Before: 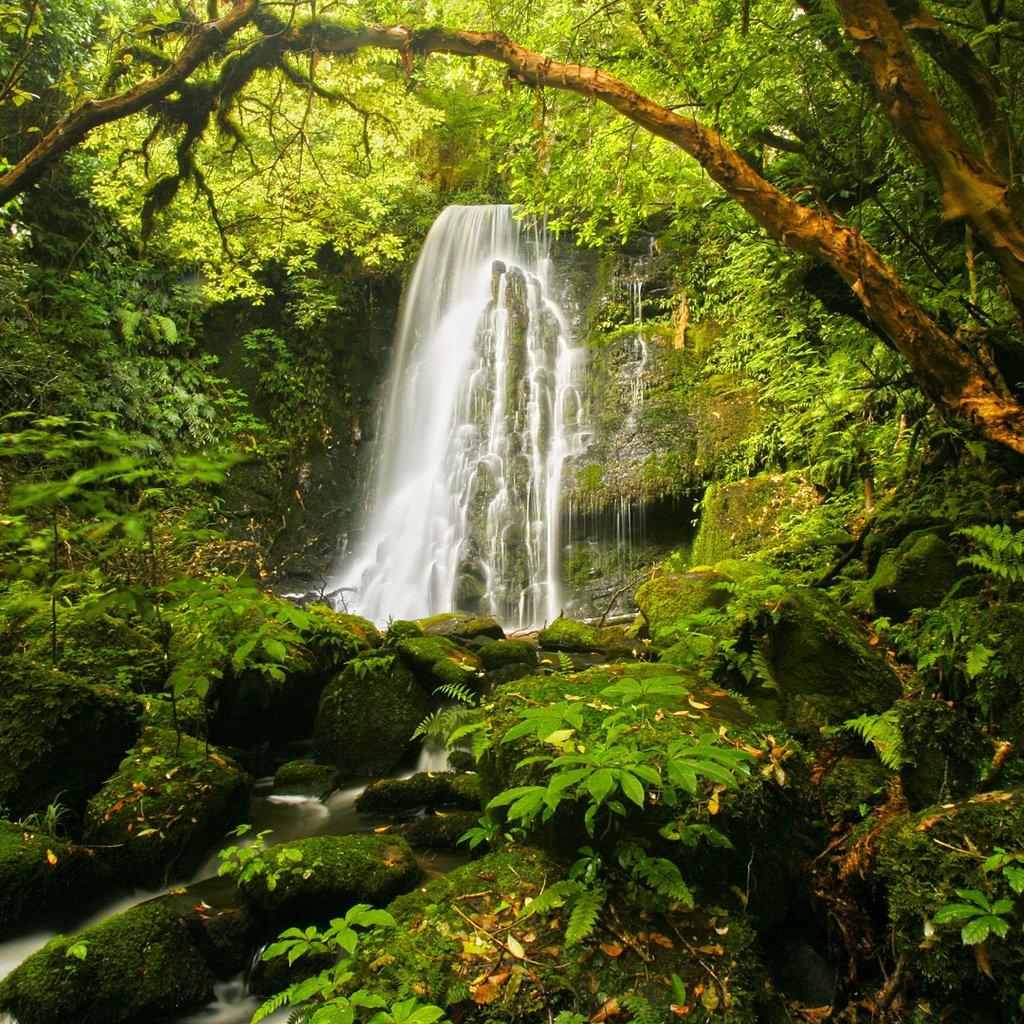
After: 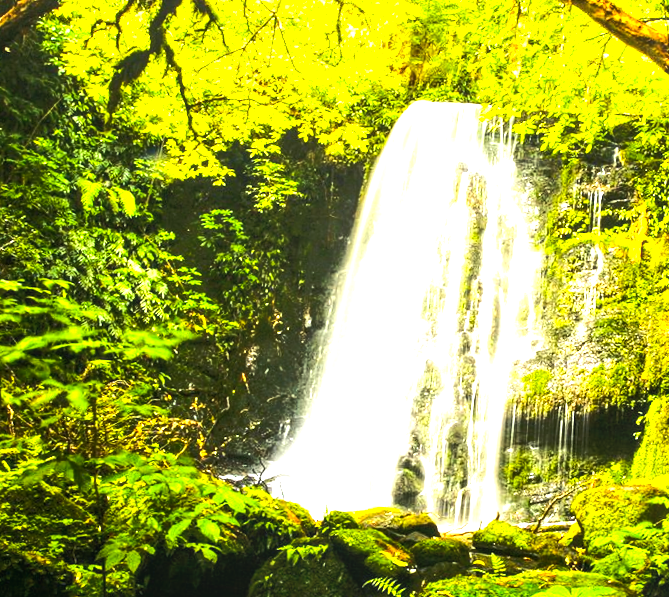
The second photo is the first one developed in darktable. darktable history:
crop and rotate: angle -4.39°, left 2.193%, top 6.932%, right 27.62%, bottom 30.451%
local contrast: on, module defaults
color balance rgb: global offset › luminance 0.266%, global offset › hue 168.72°, perceptual saturation grading › global saturation 24.911%, perceptual brilliance grading › highlights 2.133%, perceptual brilliance grading › mid-tones -50.3%, perceptual brilliance grading › shadows -50.193%, global vibrance 14.716%
exposure: black level correction 0.001, exposure 1.849 EV, compensate highlight preservation false
